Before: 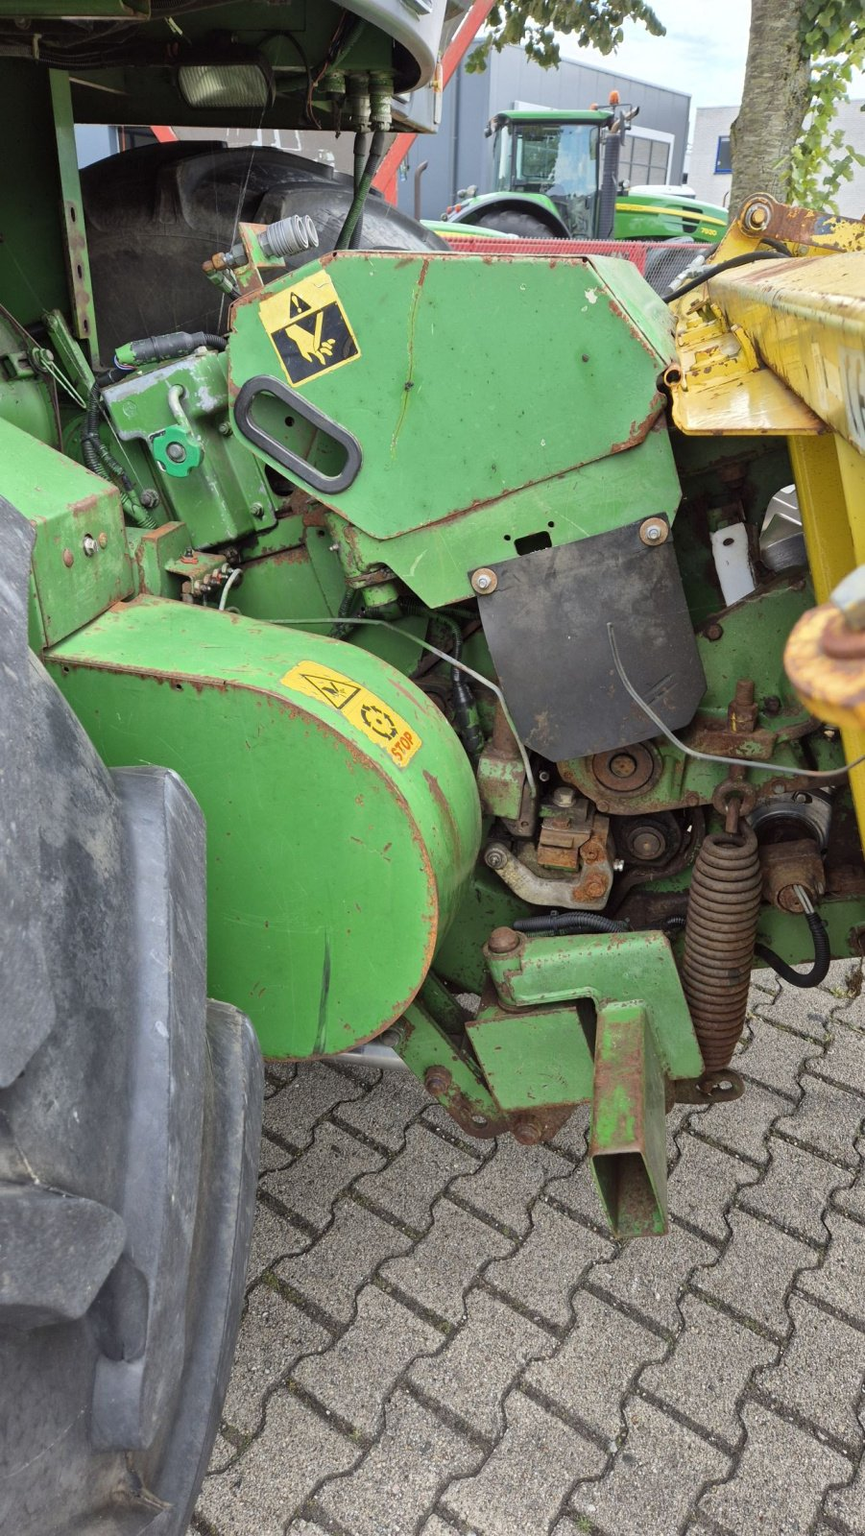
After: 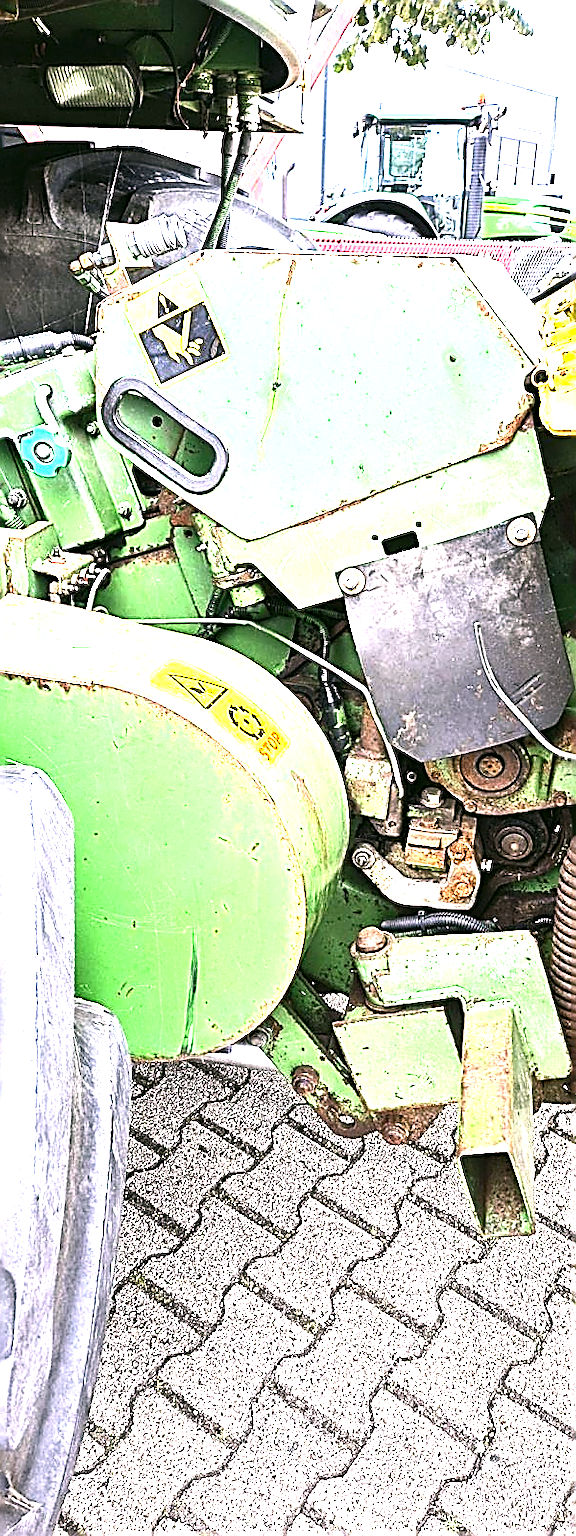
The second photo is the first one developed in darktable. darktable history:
white balance: red 1.004, blue 1.096
crop: left 15.419%, right 17.914%
tone equalizer: -8 EV -0.75 EV, -7 EV -0.7 EV, -6 EV -0.6 EV, -5 EV -0.4 EV, -3 EV 0.4 EV, -2 EV 0.6 EV, -1 EV 0.7 EV, +0 EV 0.75 EV, edges refinement/feathering 500, mask exposure compensation -1.57 EV, preserve details no
contrast brightness saturation: contrast 0.2, brightness 0.16, saturation 0.22
sharpen: amount 2
color correction: highlights a* 4.02, highlights b* 4.98, shadows a* -7.55, shadows b* 4.98
levels: levels [0, 0.352, 0.703]
exposure: exposure 0.207 EV, compensate highlight preservation false
